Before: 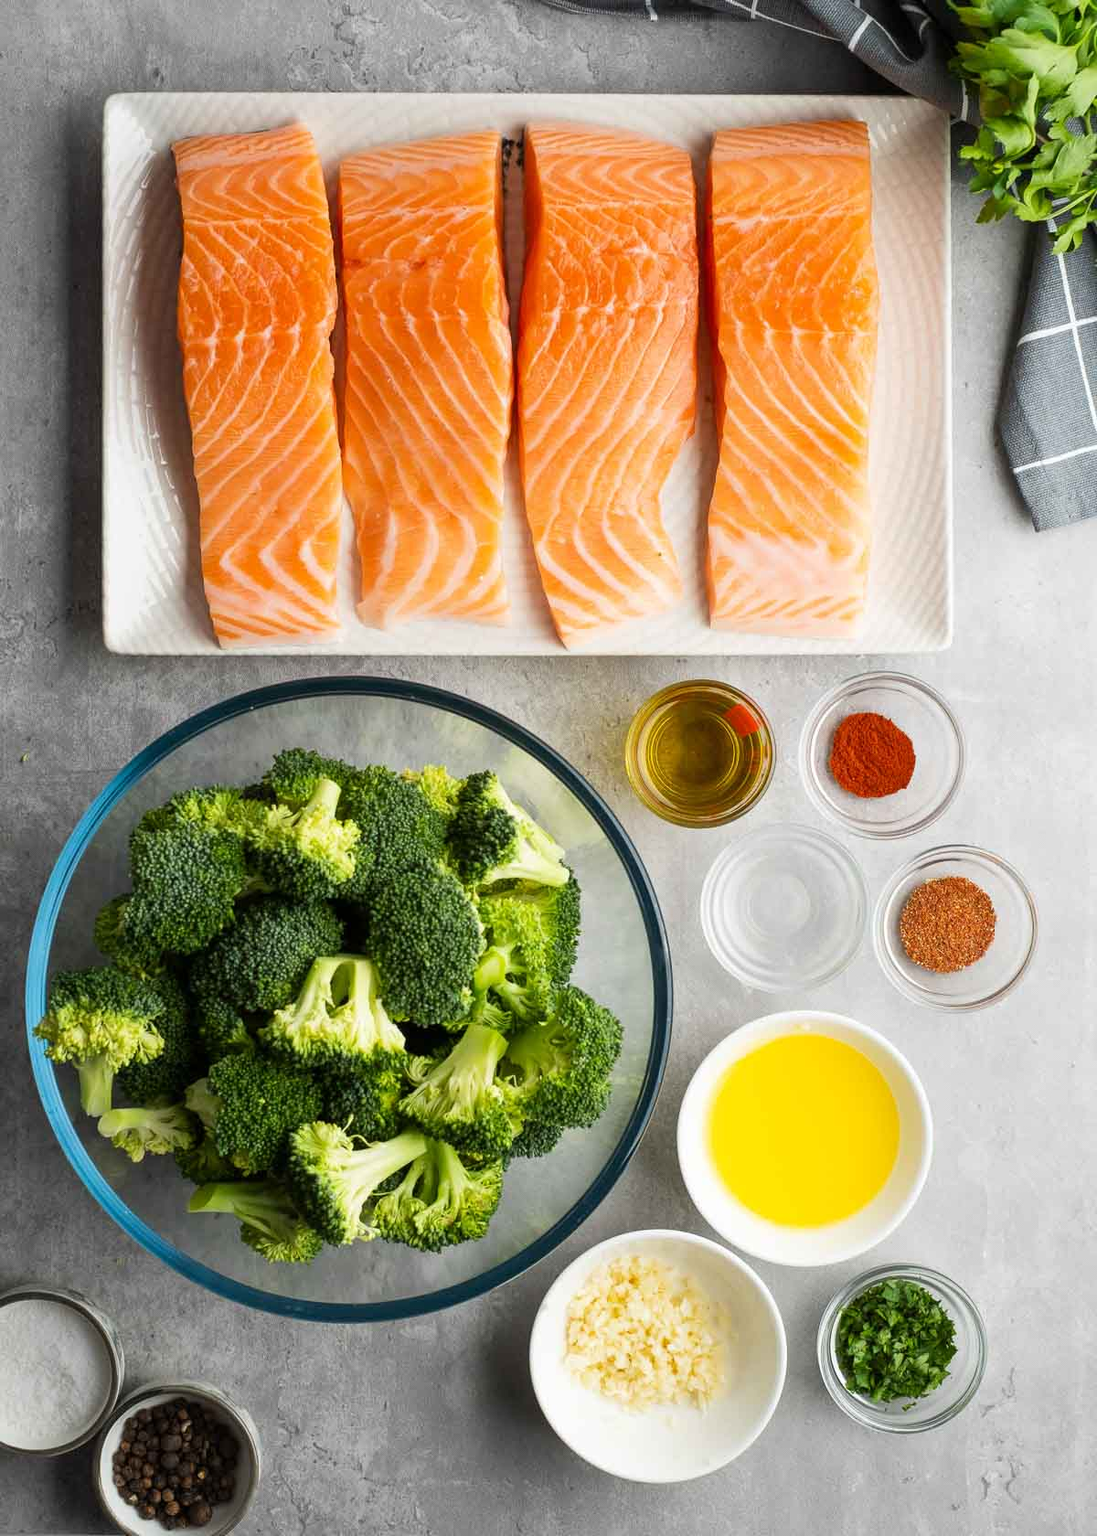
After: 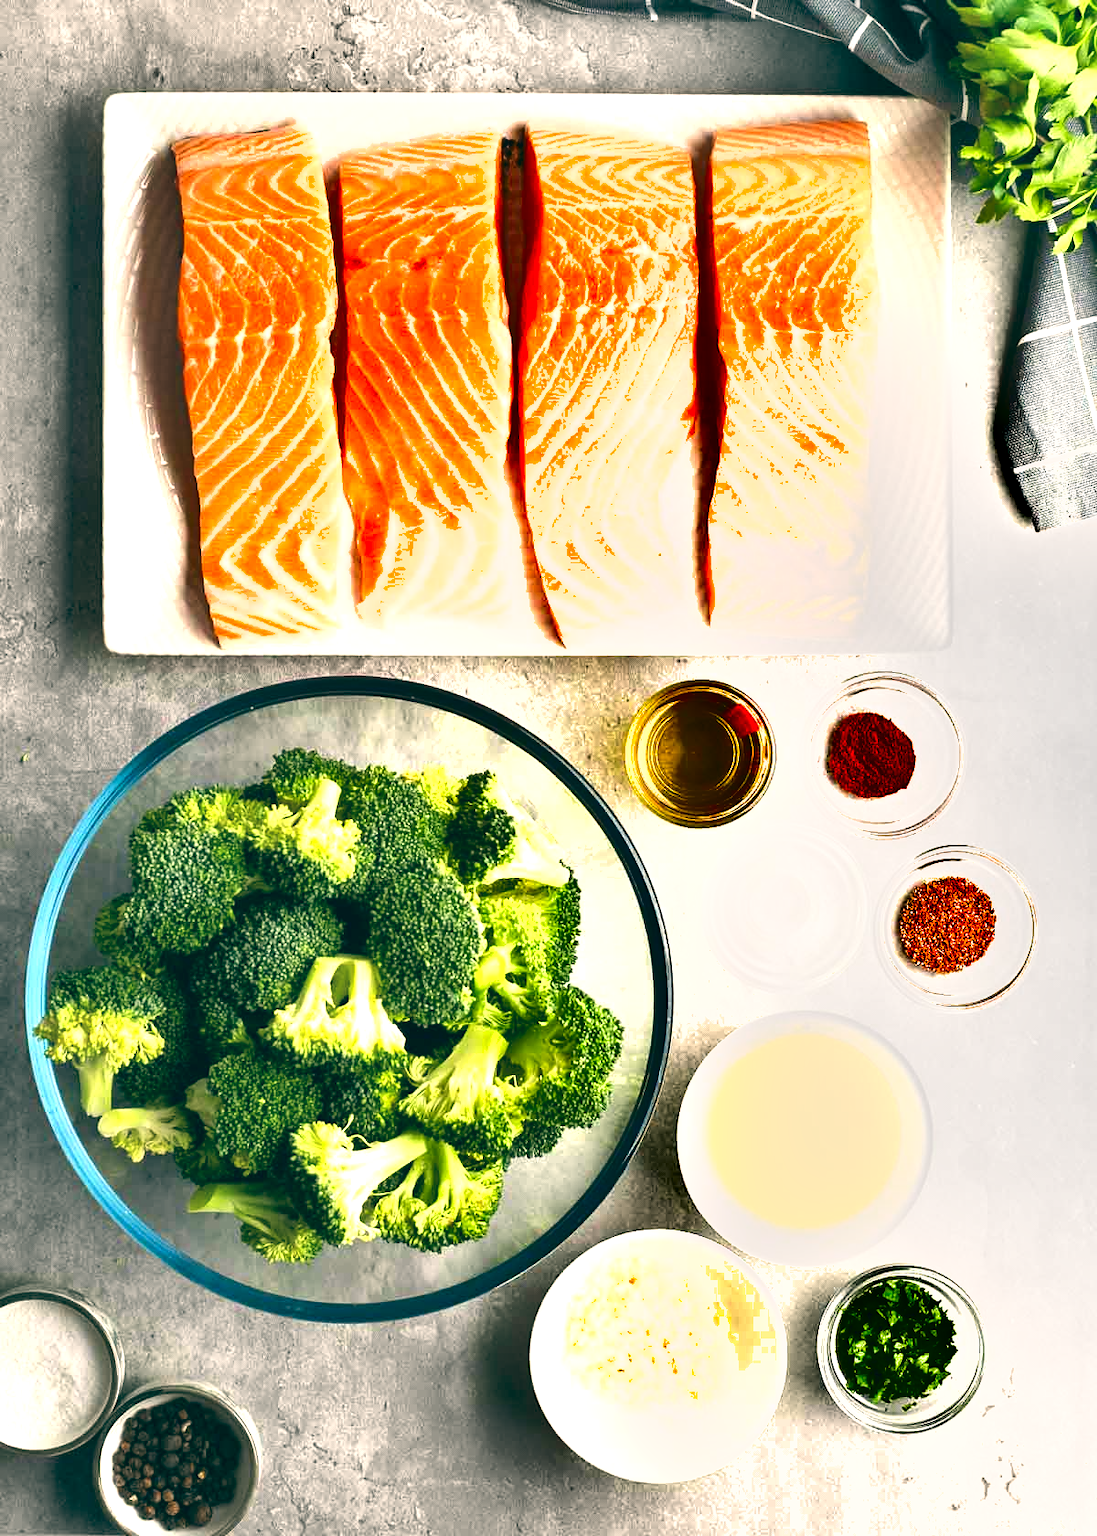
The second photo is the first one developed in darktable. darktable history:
shadows and highlights: soften with gaussian
exposure: black level correction 0, exposure 1.1 EV, compensate exposure bias true, compensate highlight preservation false
color balance: lift [1.005, 0.99, 1.007, 1.01], gamma [1, 0.979, 1.011, 1.021], gain [0.923, 1.098, 1.025, 0.902], input saturation 90.45%, contrast 7.73%, output saturation 105.91%
